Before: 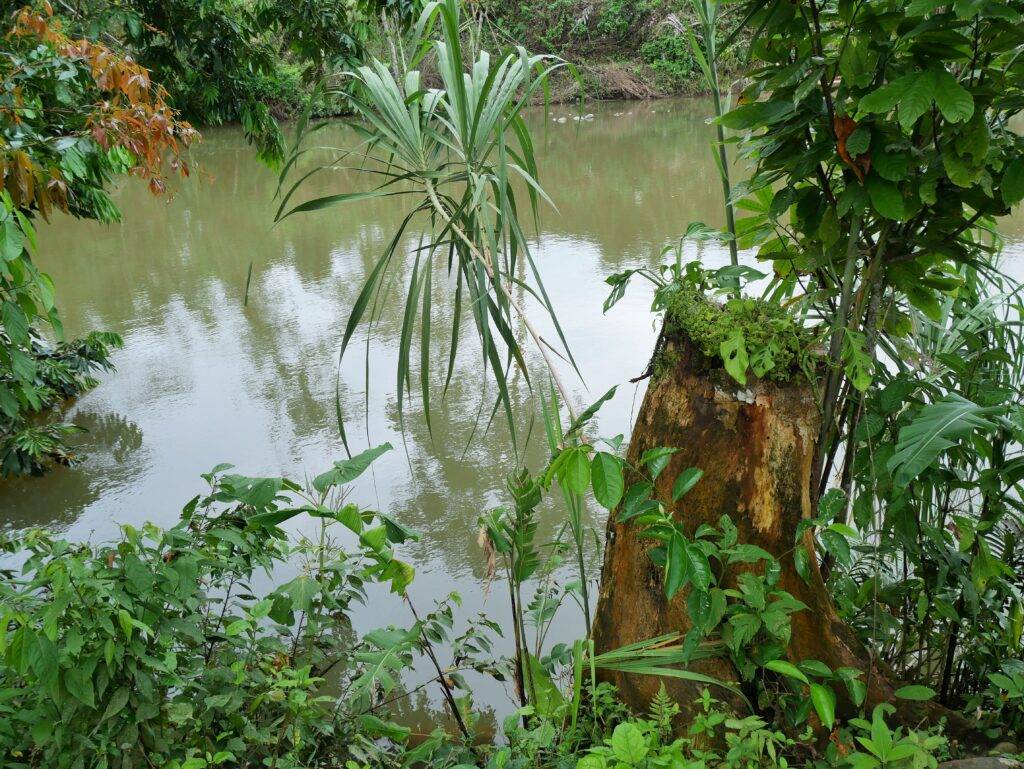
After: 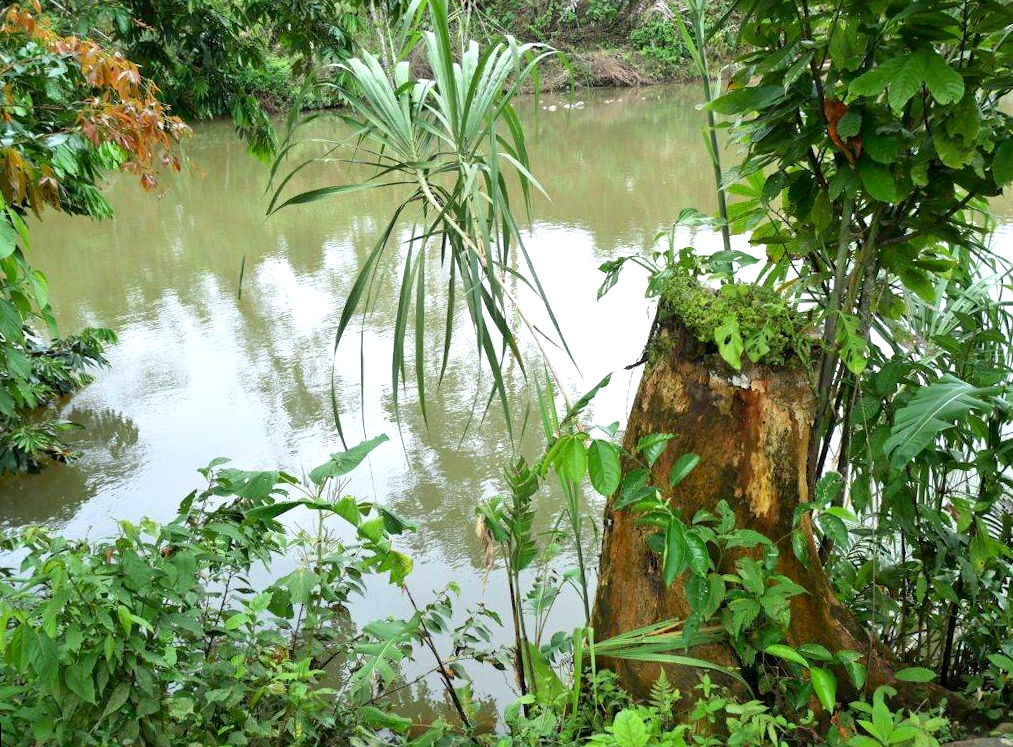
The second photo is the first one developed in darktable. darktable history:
rotate and perspective: rotation -1°, crop left 0.011, crop right 0.989, crop top 0.025, crop bottom 0.975
exposure: black level correction 0.001, exposure 0.675 EV, compensate highlight preservation false
